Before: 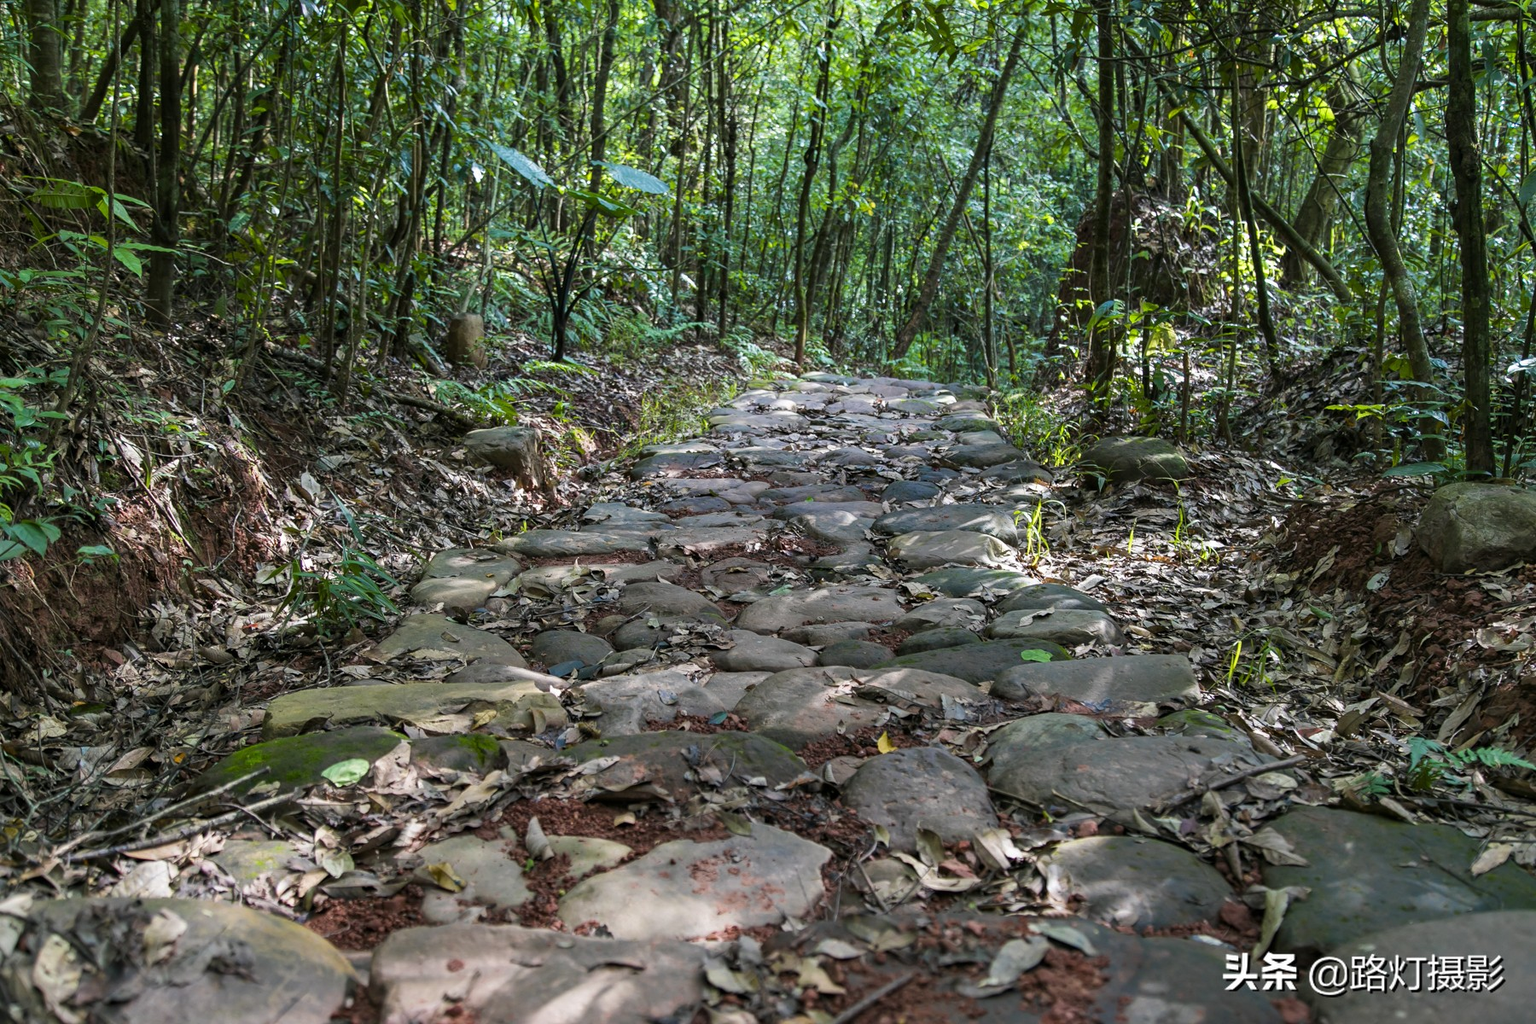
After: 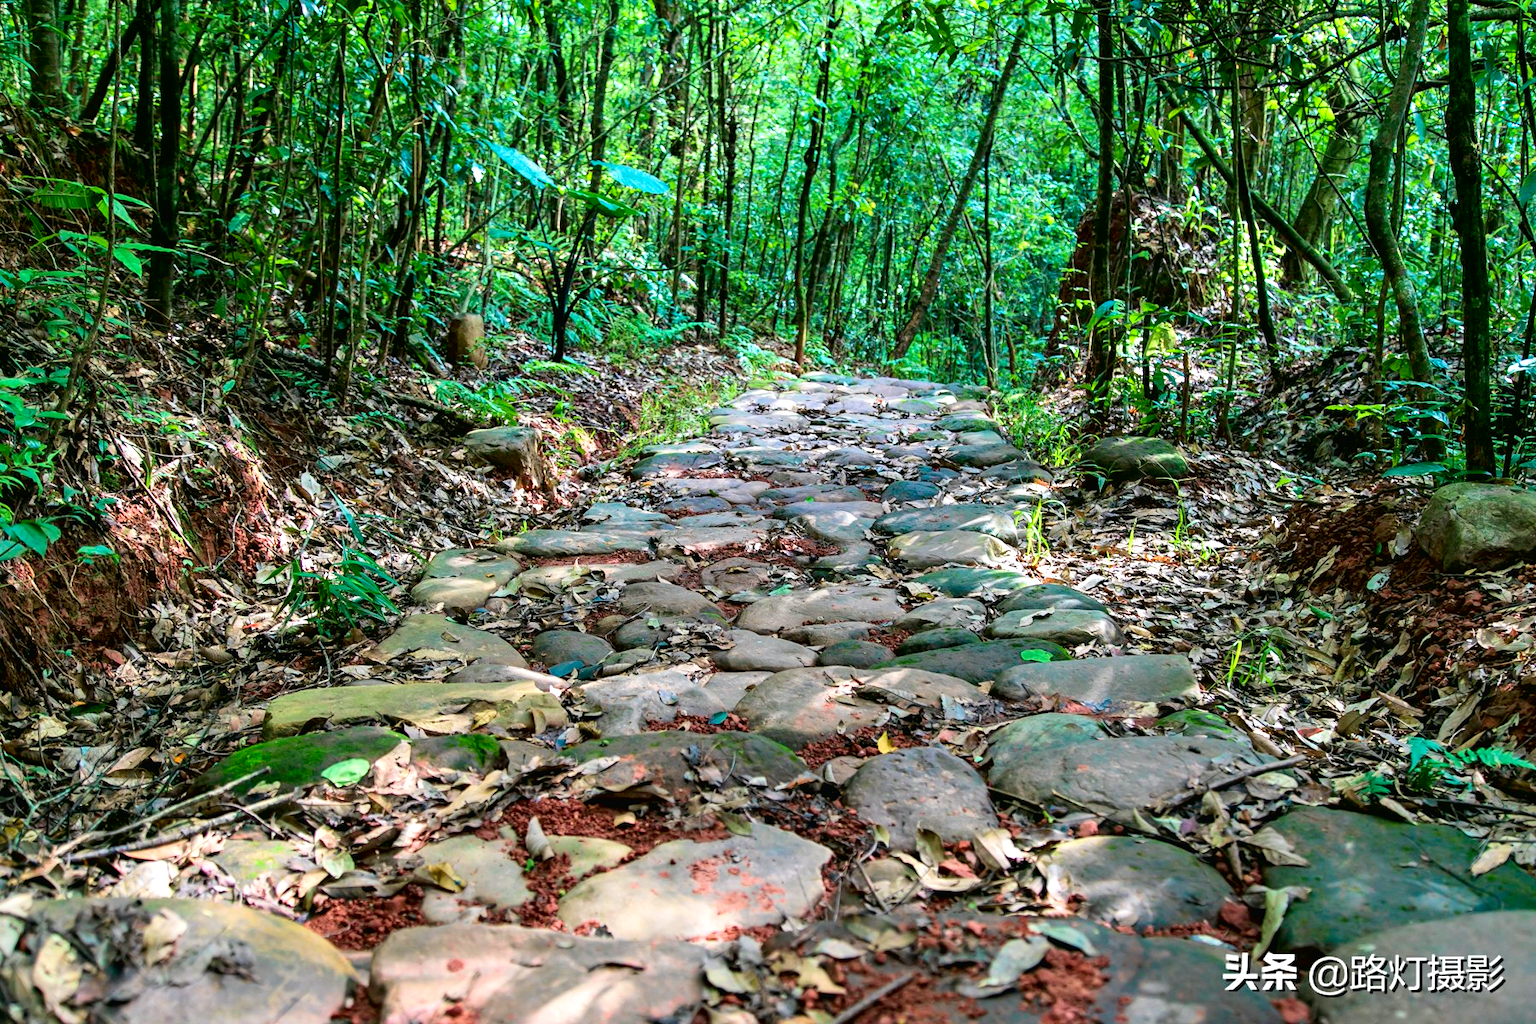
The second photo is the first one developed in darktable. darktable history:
exposure: black level correction 0.001, exposure 0.498 EV, compensate exposure bias true, compensate highlight preservation false
tone curve: curves: ch0 [(0, 0.013) (0.054, 0.018) (0.205, 0.197) (0.289, 0.309) (0.382, 0.437) (0.475, 0.552) (0.666, 0.743) (0.791, 0.85) (1, 0.998)]; ch1 [(0, 0) (0.394, 0.338) (0.449, 0.404) (0.499, 0.498) (0.526, 0.528) (0.543, 0.564) (0.589, 0.633) (0.66, 0.687) (0.783, 0.804) (1, 1)]; ch2 [(0, 0) (0.304, 0.31) (0.403, 0.399) (0.441, 0.421) (0.474, 0.466) (0.498, 0.496) (0.524, 0.538) (0.555, 0.584) (0.633, 0.665) (0.7, 0.711) (1, 1)], color space Lab, independent channels, preserve colors none
